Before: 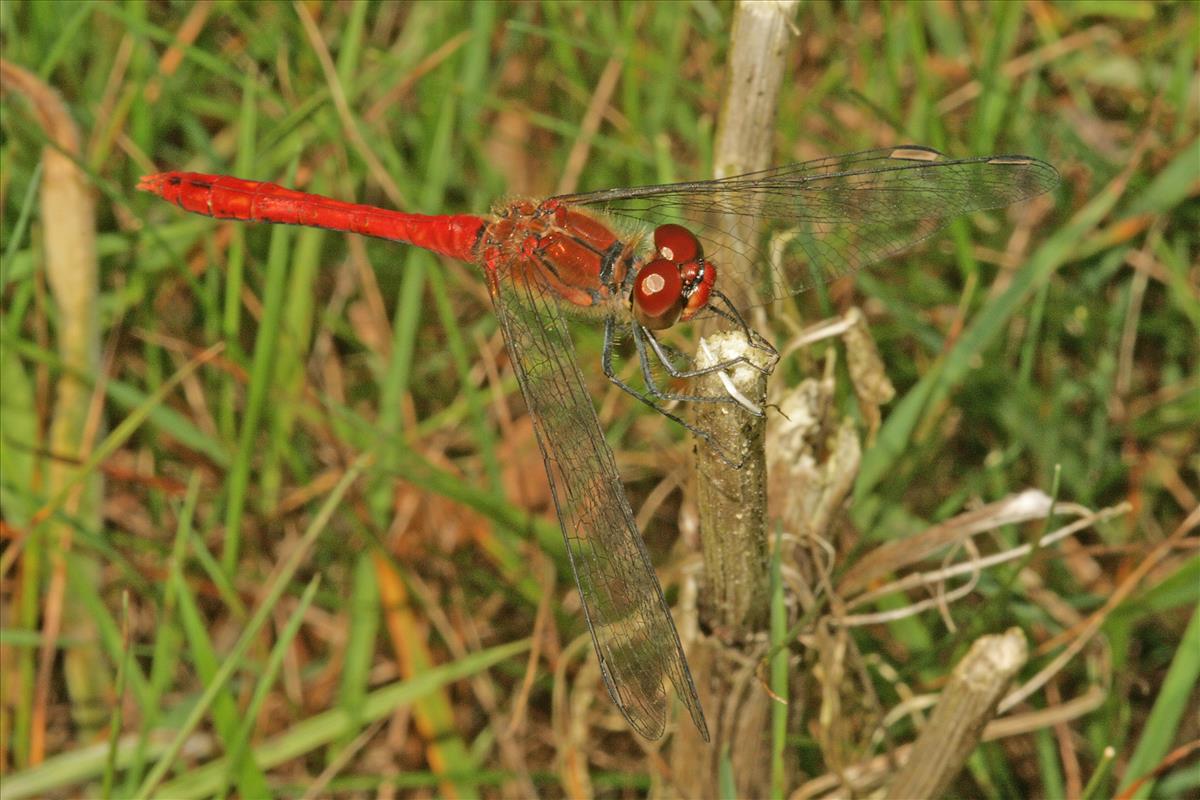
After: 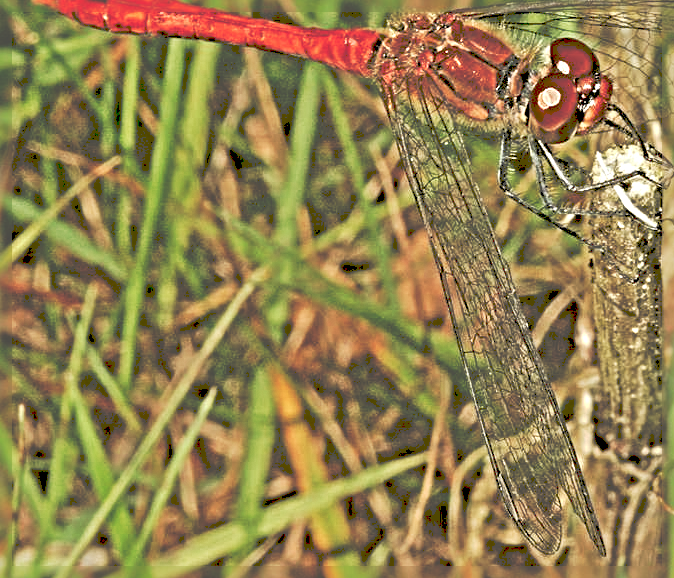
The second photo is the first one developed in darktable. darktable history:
crop: left 8.67%, top 23.375%, right 35.104%, bottom 4.337%
tone curve: curves: ch0 [(0, 0) (0.003, 0.299) (0.011, 0.299) (0.025, 0.299) (0.044, 0.299) (0.069, 0.3) (0.1, 0.306) (0.136, 0.316) (0.177, 0.326) (0.224, 0.338) (0.277, 0.366) (0.335, 0.406) (0.399, 0.462) (0.468, 0.533) (0.543, 0.607) (0.623, 0.7) (0.709, 0.775) (0.801, 0.843) (0.898, 0.903) (1, 1)], preserve colors none
sharpen: radius 6.263, amount 1.817, threshold 0.032
